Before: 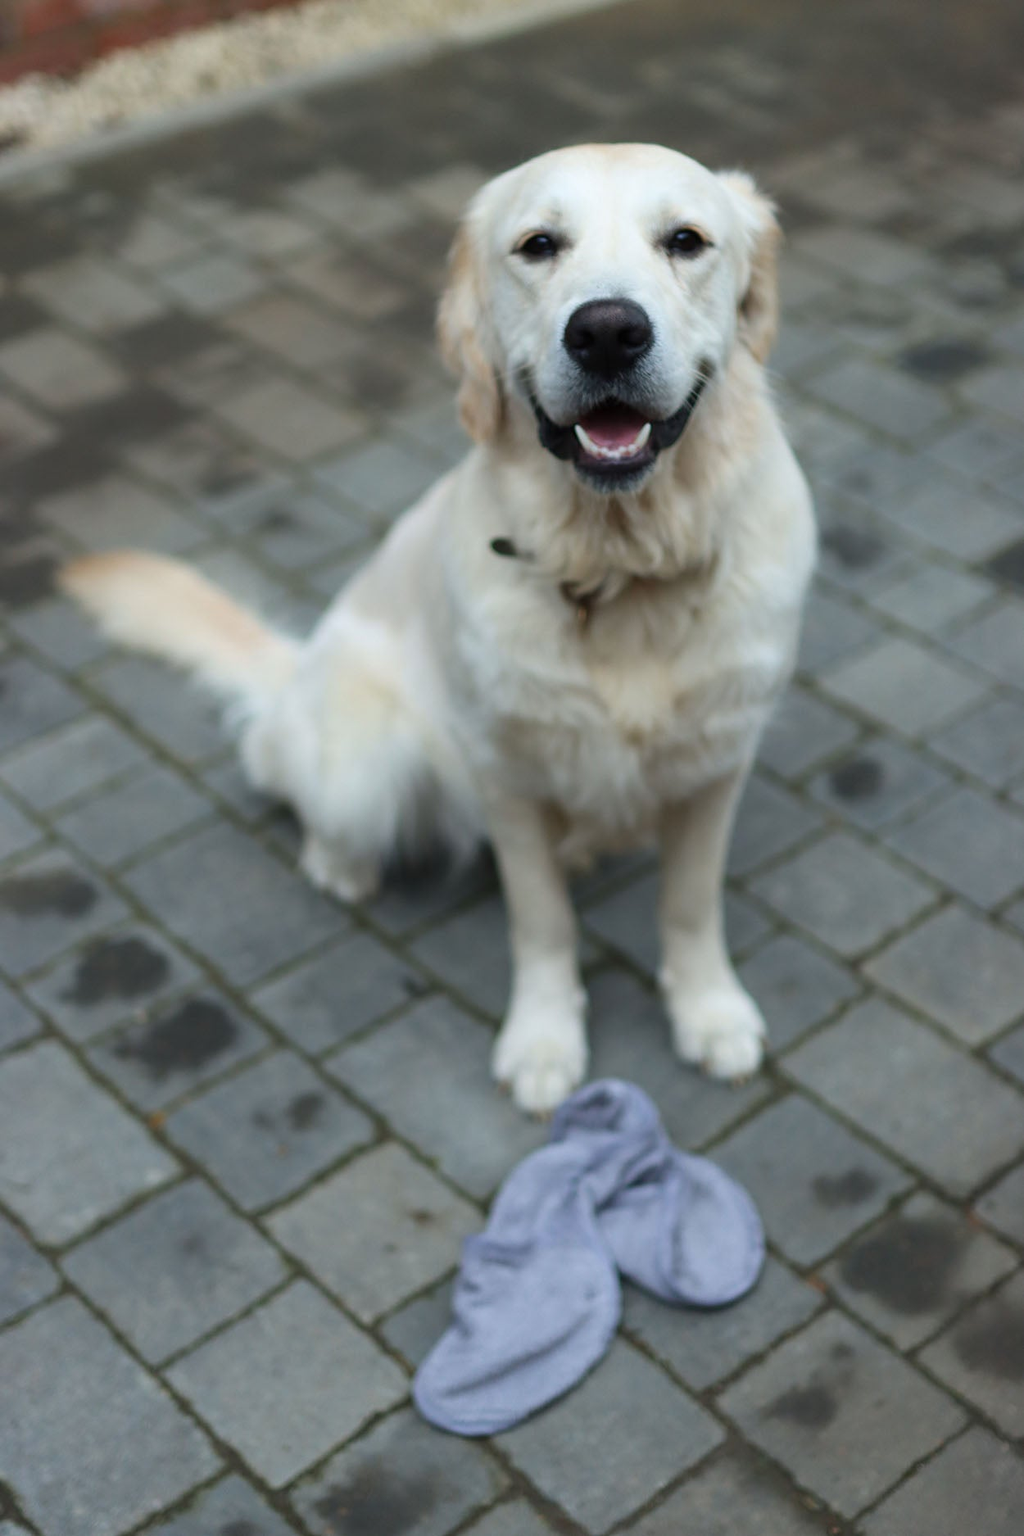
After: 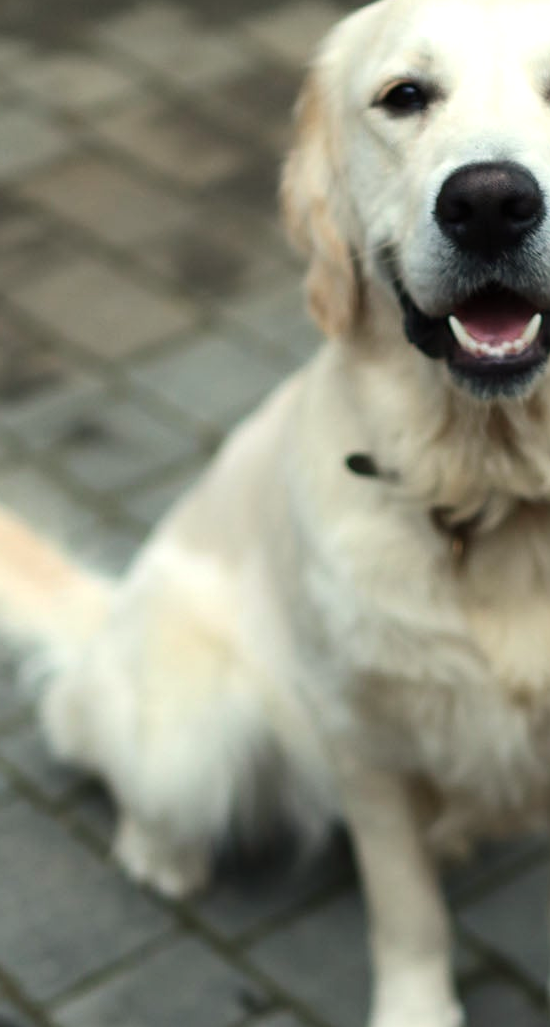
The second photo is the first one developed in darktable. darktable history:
white balance: red 1.029, blue 0.92
crop: left 20.248%, top 10.86%, right 35.675%, bottom 34.321%
tone equalizer: -8 EV -0.417 EV, -7 EV -0.389 EV, -6 EV -0.333 EV, -5 EV -0.222 EV, -3 EV 0.222 EV, -2 EV 0.333 EV, -1 EV 0.389 EV, +0 EV 0.417 EV, edges refinement/feathering 500, mask exposure compensation -1.57 EV, preserve details no
